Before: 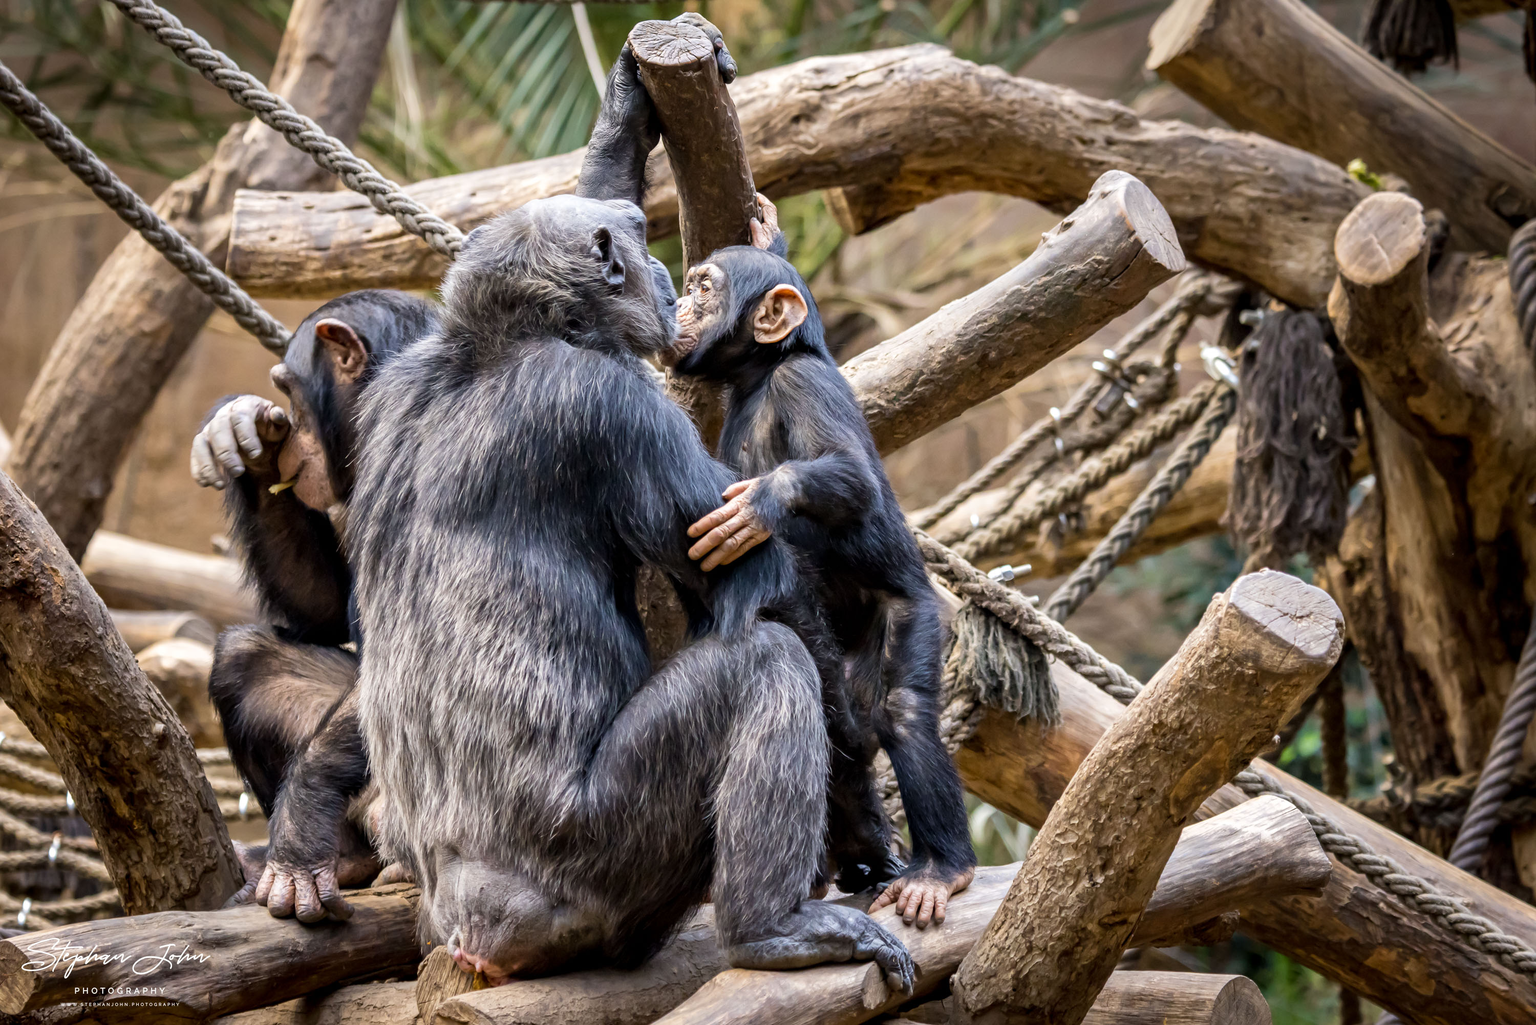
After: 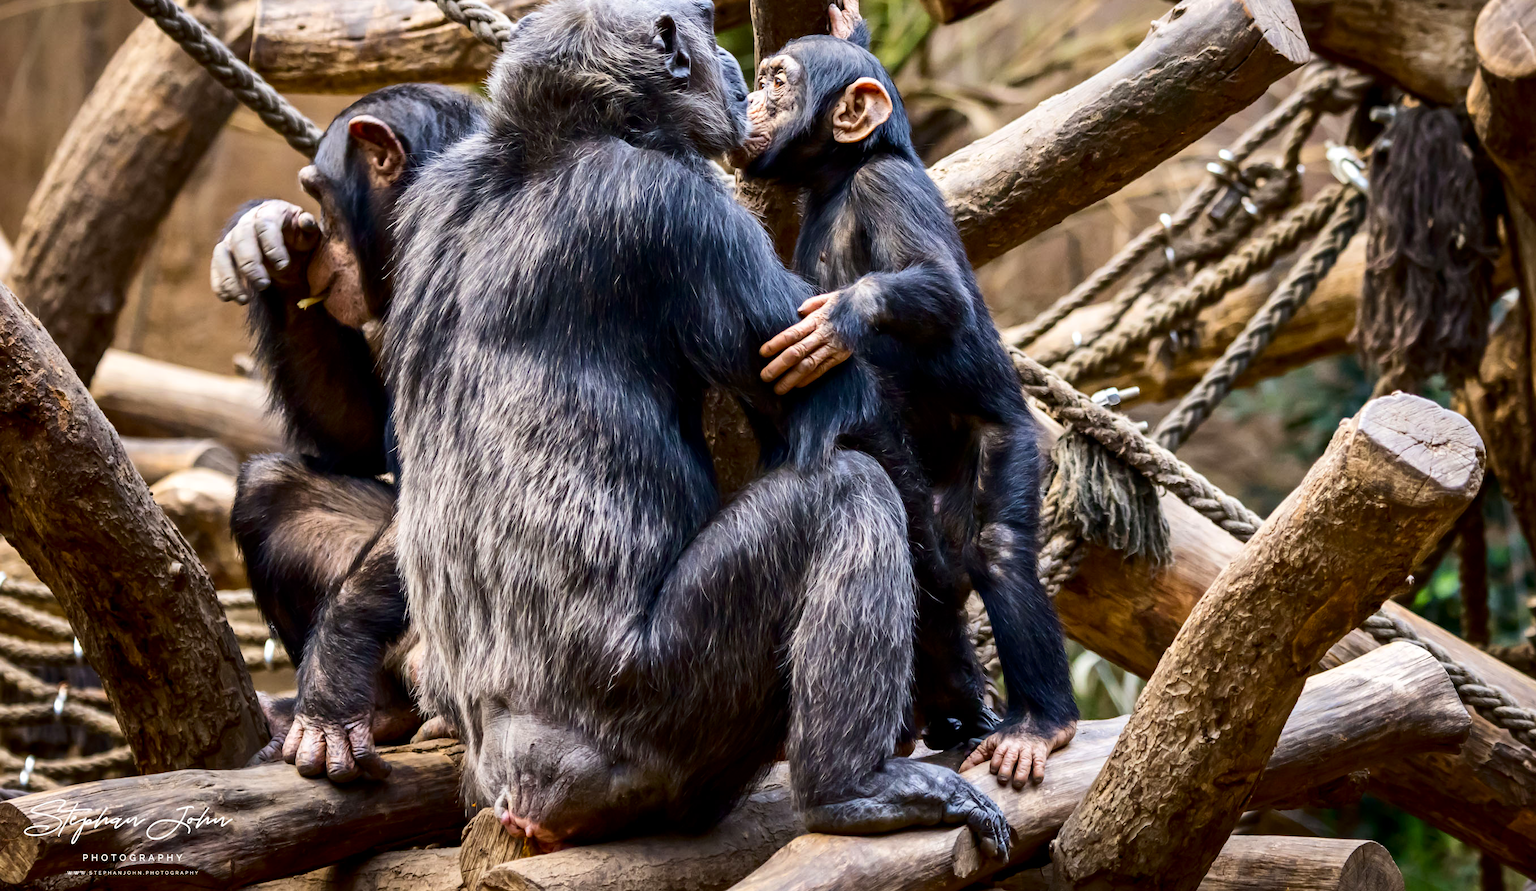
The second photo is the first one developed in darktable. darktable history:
crop: top 20.916%, right 9.437%, bottom 0.316%
contrast brightness saturation: contrast 0.19, brightness -0.11, saturation 0.21
